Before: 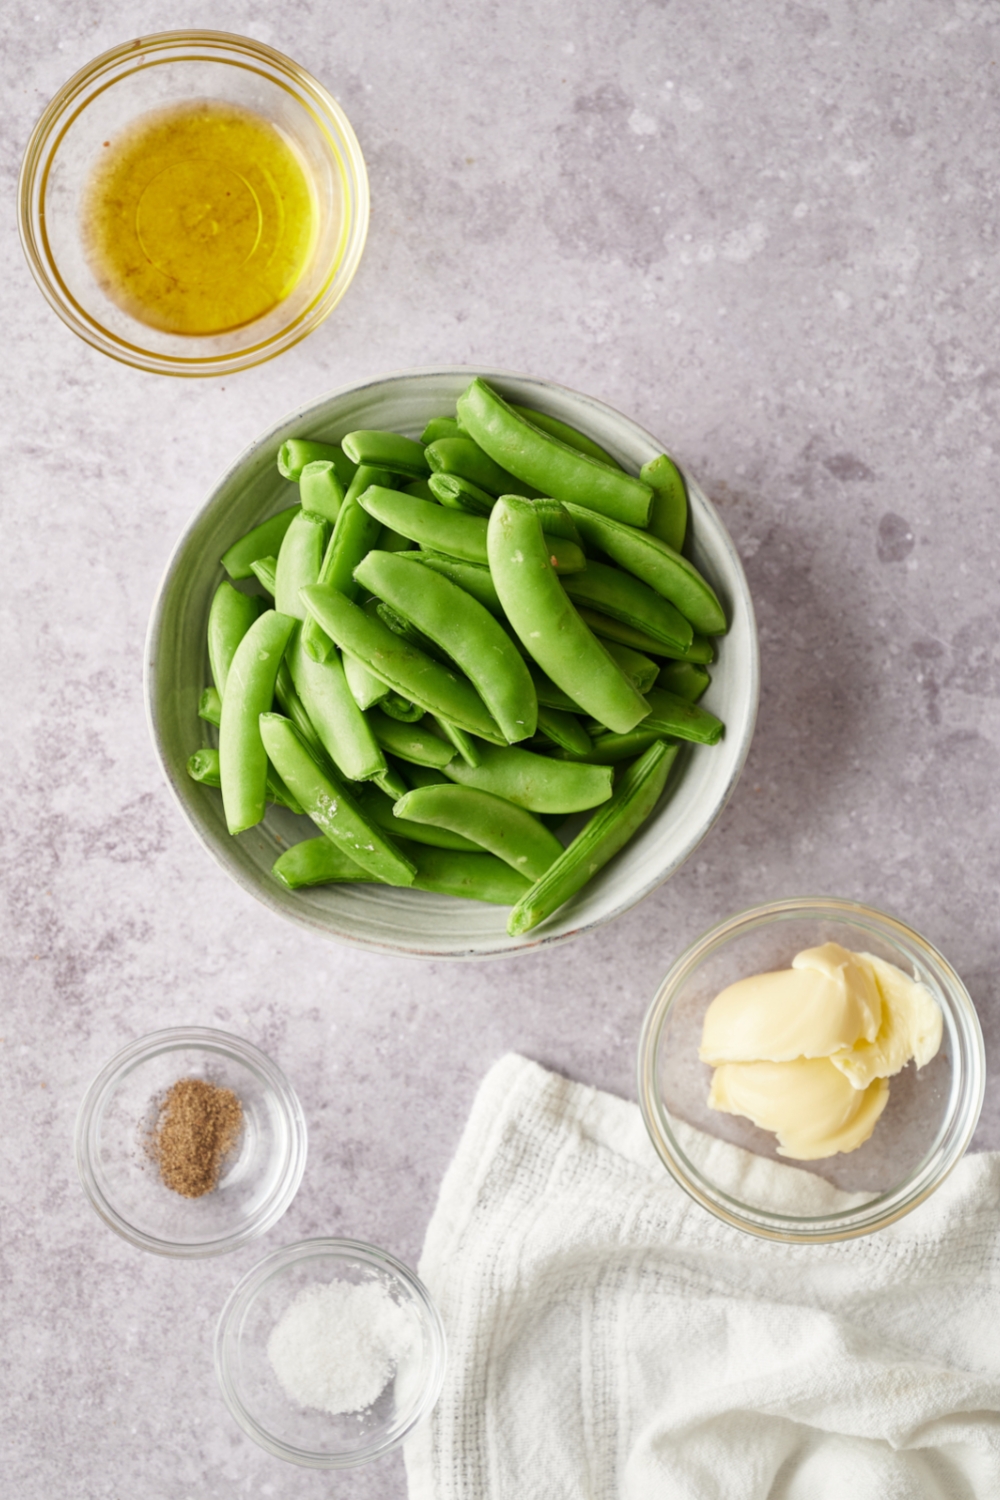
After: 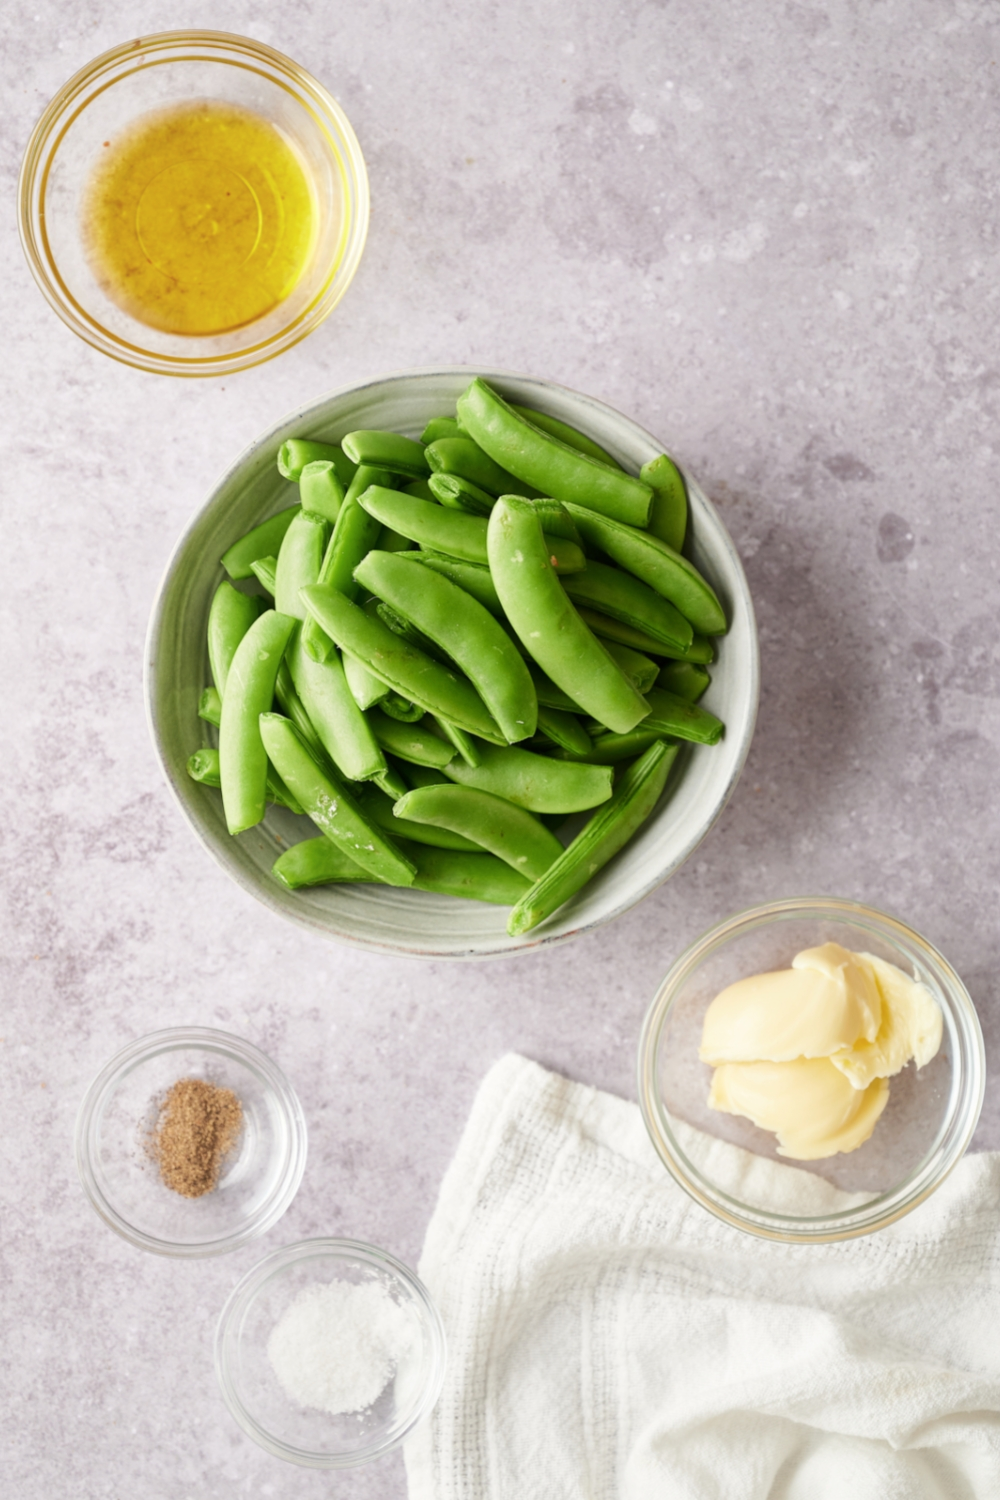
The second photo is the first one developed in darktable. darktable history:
shadows and highlights: shadows -70.8, highlights 36.26, soften with gaussian
